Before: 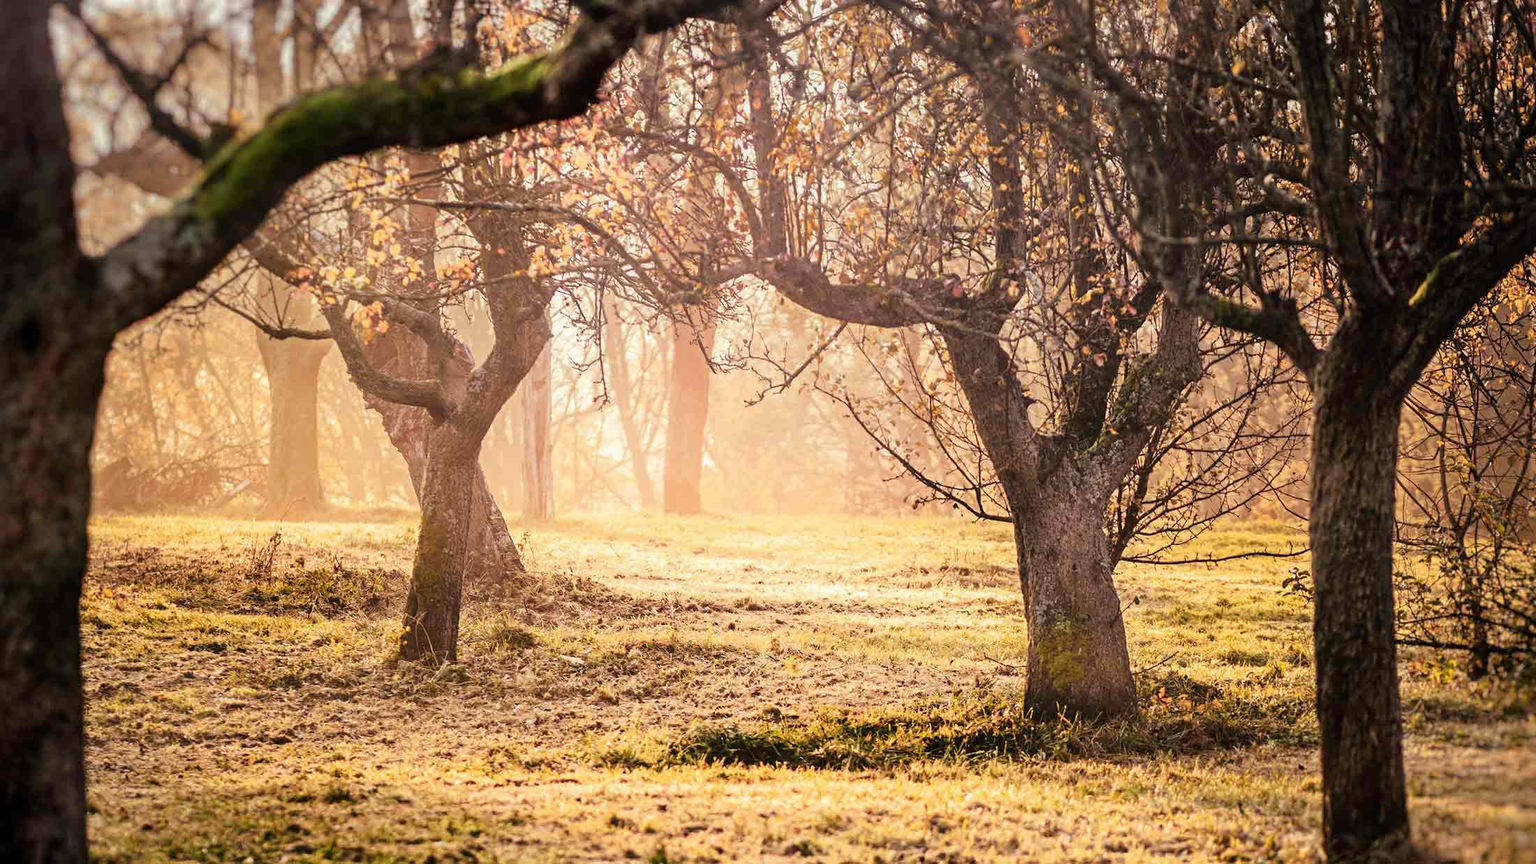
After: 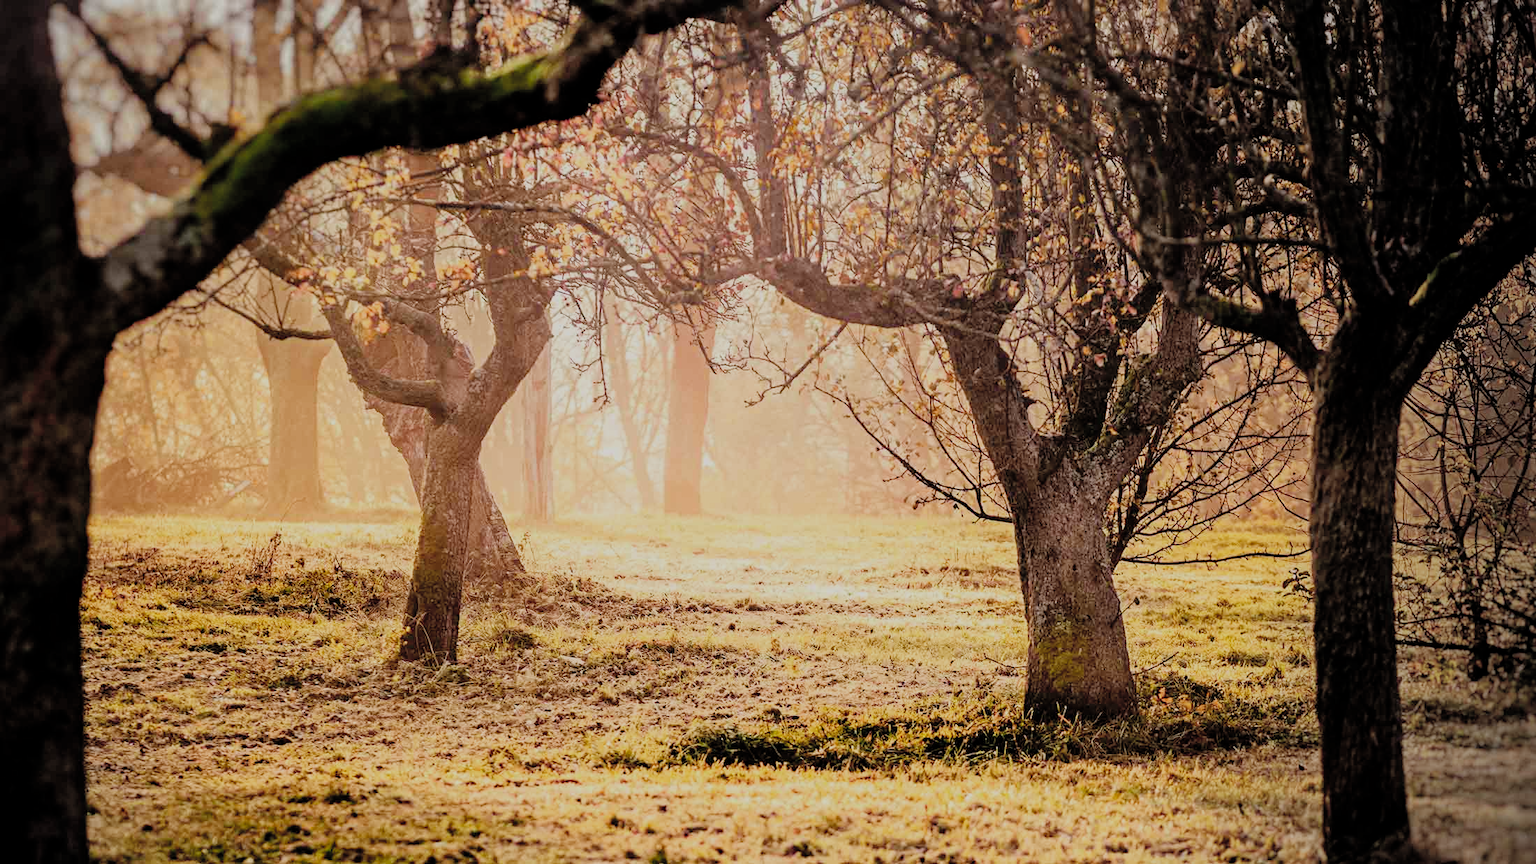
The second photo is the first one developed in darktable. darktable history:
filmic rgb: middle gray luminance 29%, black relative exposure -10.3 EV, white relative exposure 5.5 EV, threshold 6 EV, target black luminance 0%, hardness 3.95, latitude 2.04%, contrast 1.132, highlights saturation mix 5%, shadows ↔ highlights balance 15.11%, add noise in highlights 0, preserve chrominance no, color science v3 (2019), use custom middle-gray values true, iterations of high-quality reconstruction 0, contrast in highlights soft, enable highlight reconstruction true
exposure: compensate highlight preservation false
contrast brightness saturation: brightness 0.13
vignetting: center (-0.15, 0.013)
